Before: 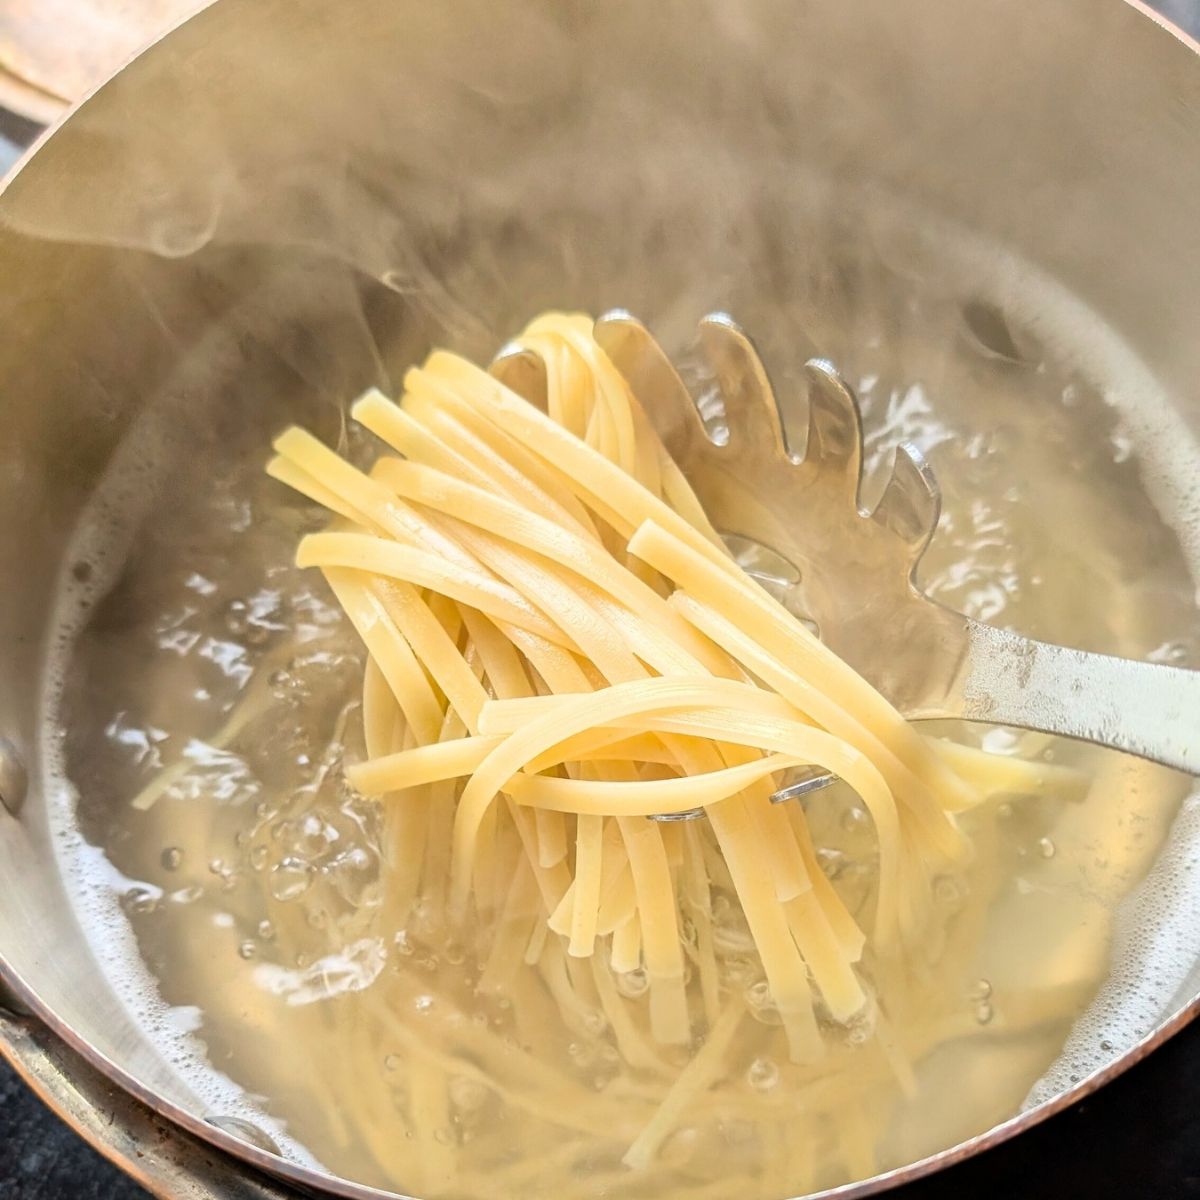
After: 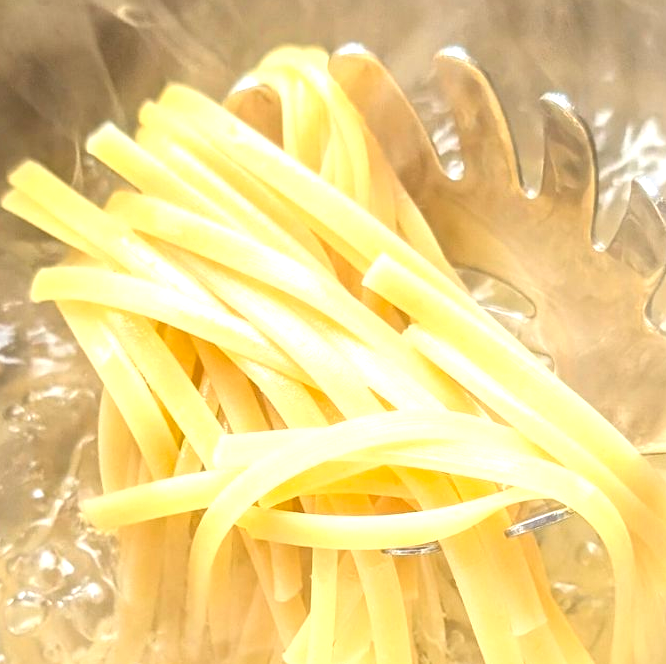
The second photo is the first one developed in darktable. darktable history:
exposure: exposure 0.608 EV, compensate highlight preservation false
color zones: curves: ch1 [(0, 0.525) (0.143, 0.556) (0.286, 0.52) (0.429, 0.5) (0.571, 0.5) (0.714, 0.5) (0.857, 0.503) (1, 0.525)]
crop and rotate: left 22.14%, top 22.176%, right 22.346%, bottom 22.477%
